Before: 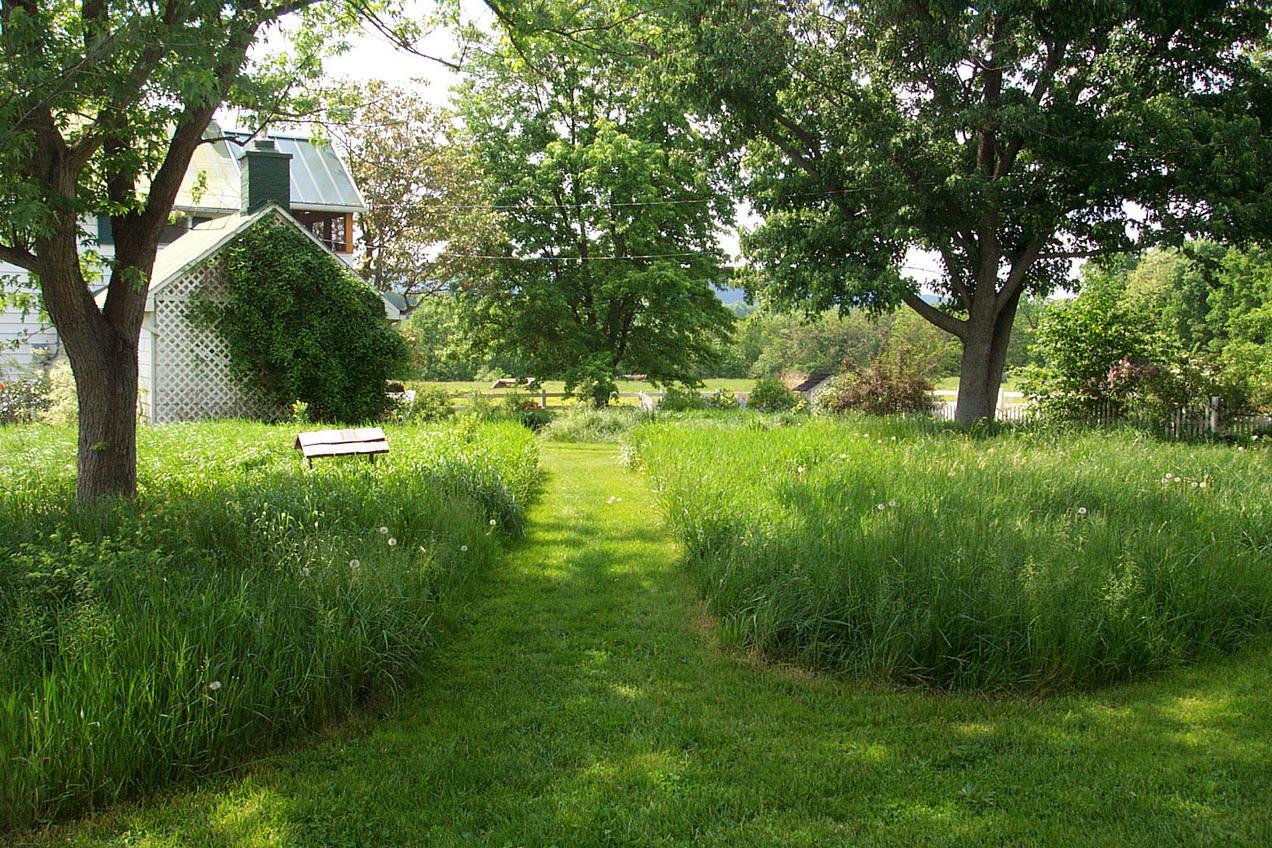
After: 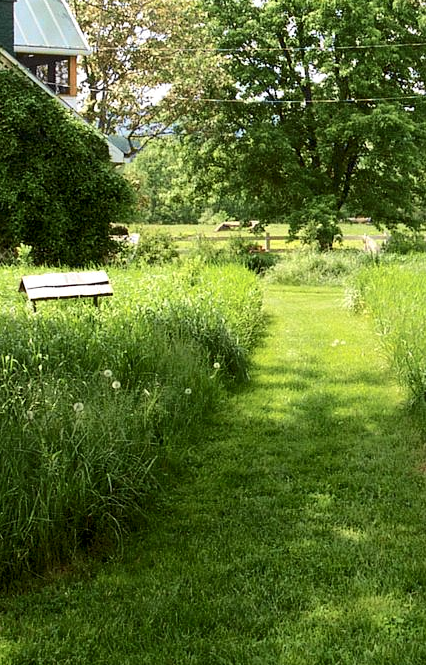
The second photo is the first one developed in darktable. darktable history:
local contrast: mode bilateral grid, contrast 20, coarseness 50, detail 120%, midtone range 0.2
levels: levels [0.026, 0.507, 0.987]
crop and rotate: left 21.77%, top 18.528%, right 44.676%, bottom 2.997%
tone curve: curves: ch0 [(0, 0.024) (0.049, 0.038) (0.176, 0.162) (0.33, 0.331) (0.432, 0.475) (0.601, 0.665) (0.843, 0.876) (1, 1)]; ch1 [(0, 0) (0.339, 0.358) (0.445, 0.439) (0.476, 0.47) (0.504, 0.504) (0.53, 0.511) (0.557, 0.558) (0.627, 0.635) (0.728, 0.746) (1, 1)]; ch2 [(0, 0) (0.327, 0.324) (0.417, 0.44) (0.46, 0.453) (0.502, 0.504) (0.526, 0.52) (0.54, 0.564) (0.606, 0.626) (0.76, 0.75) (1, 1)], color space Lab, independent channels, preserve colors none
